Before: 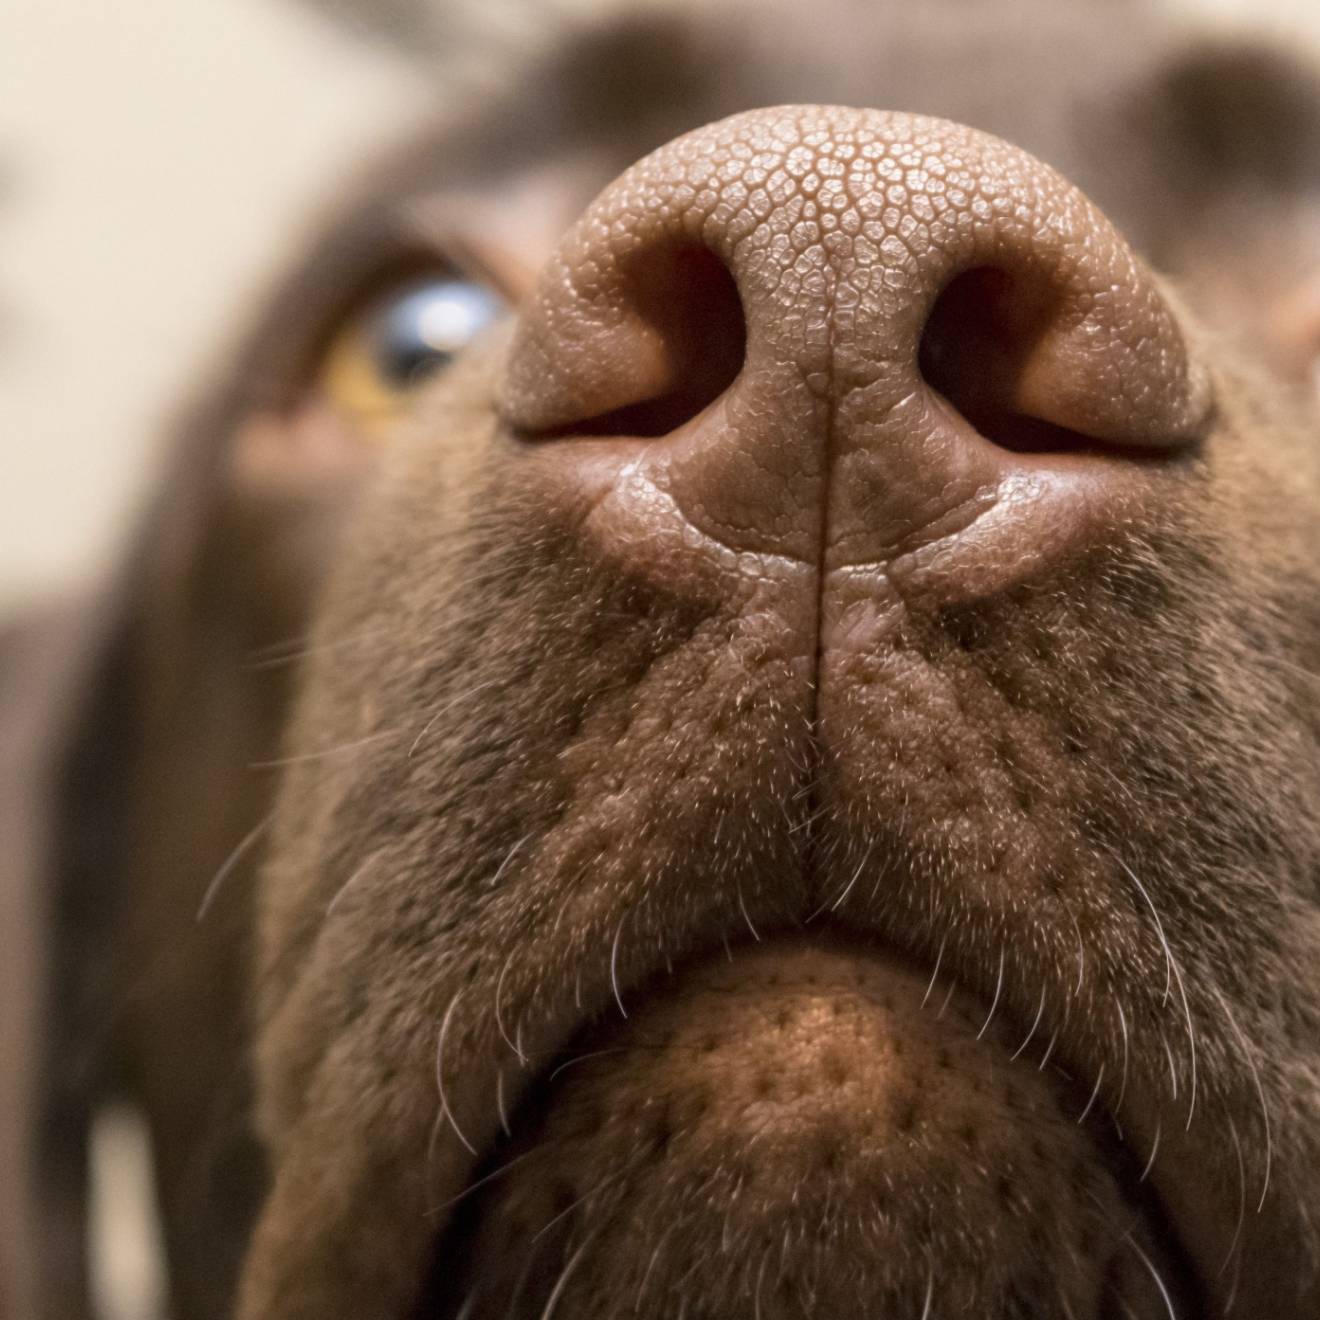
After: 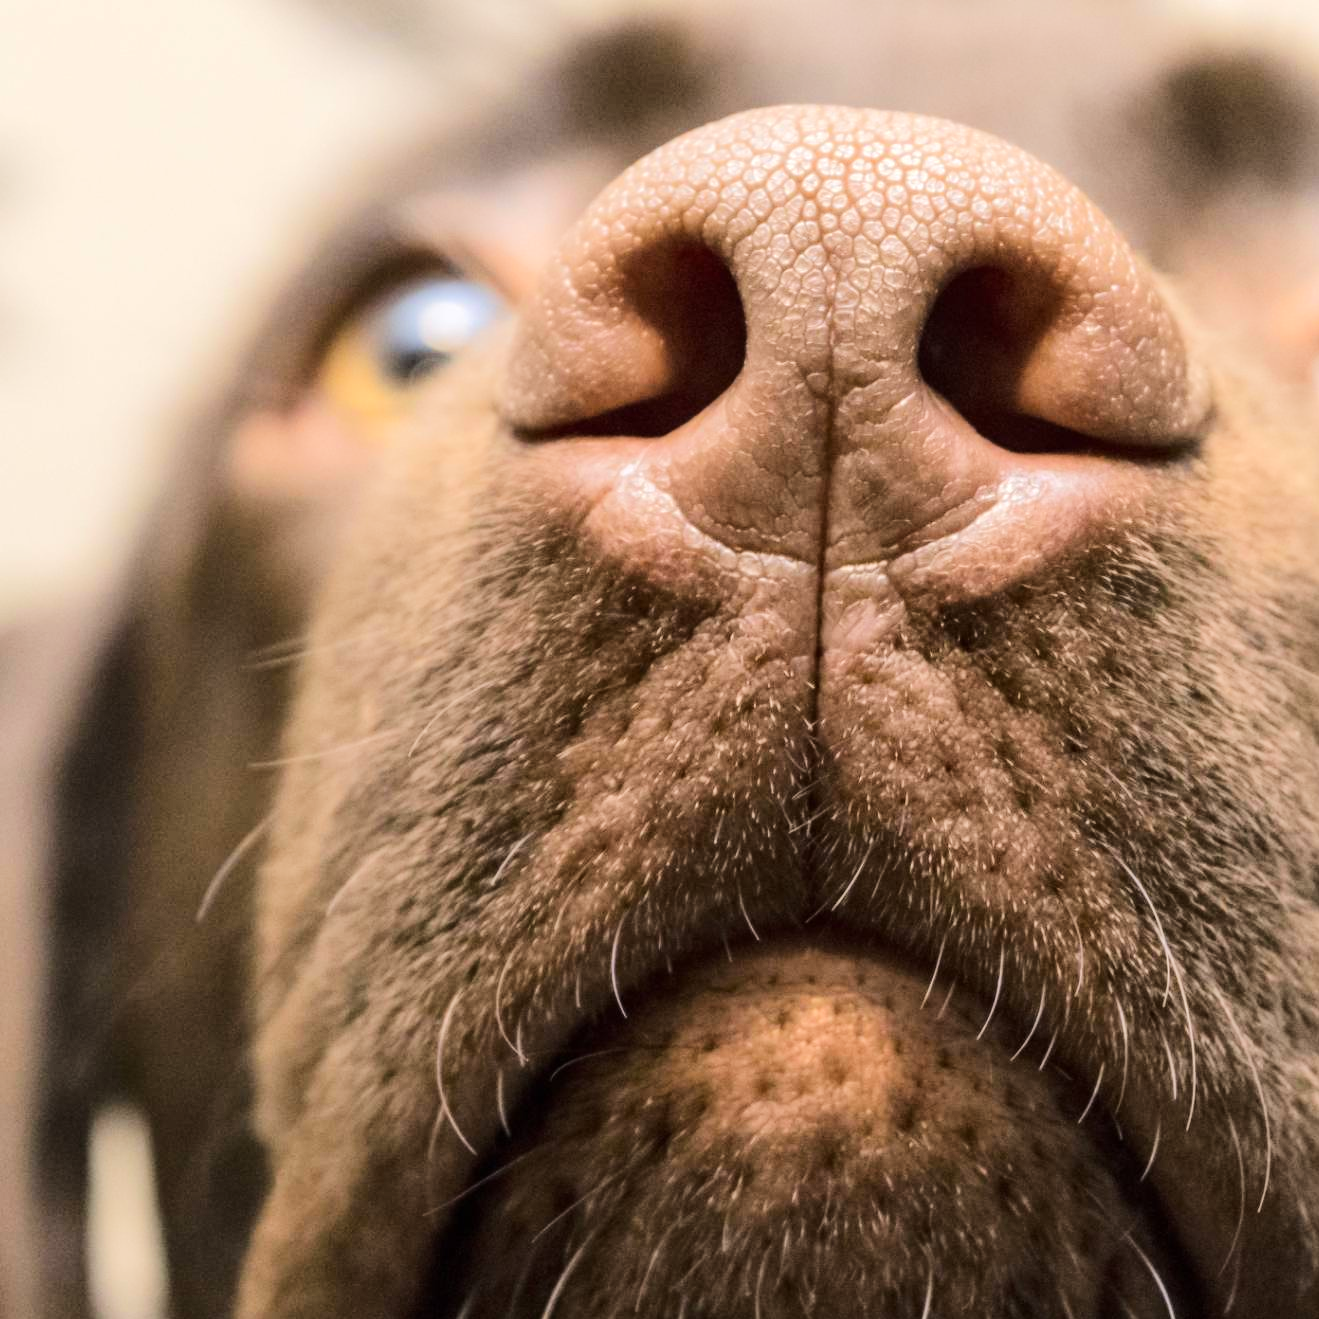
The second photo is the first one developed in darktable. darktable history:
crop: left 0.003%
tone equalizer: -7 EV 0.161 EV, -6 EV 0.561 EV, -5 EV 1.12 EV, -4 EV 1.34 EV, -3 EV 1.12 EV, -2 EV 0.6 EV, -1 EV 0.148 EV, edges refinement/feathering 500, mask exposure compensation -1.57 EV, preserve details no
